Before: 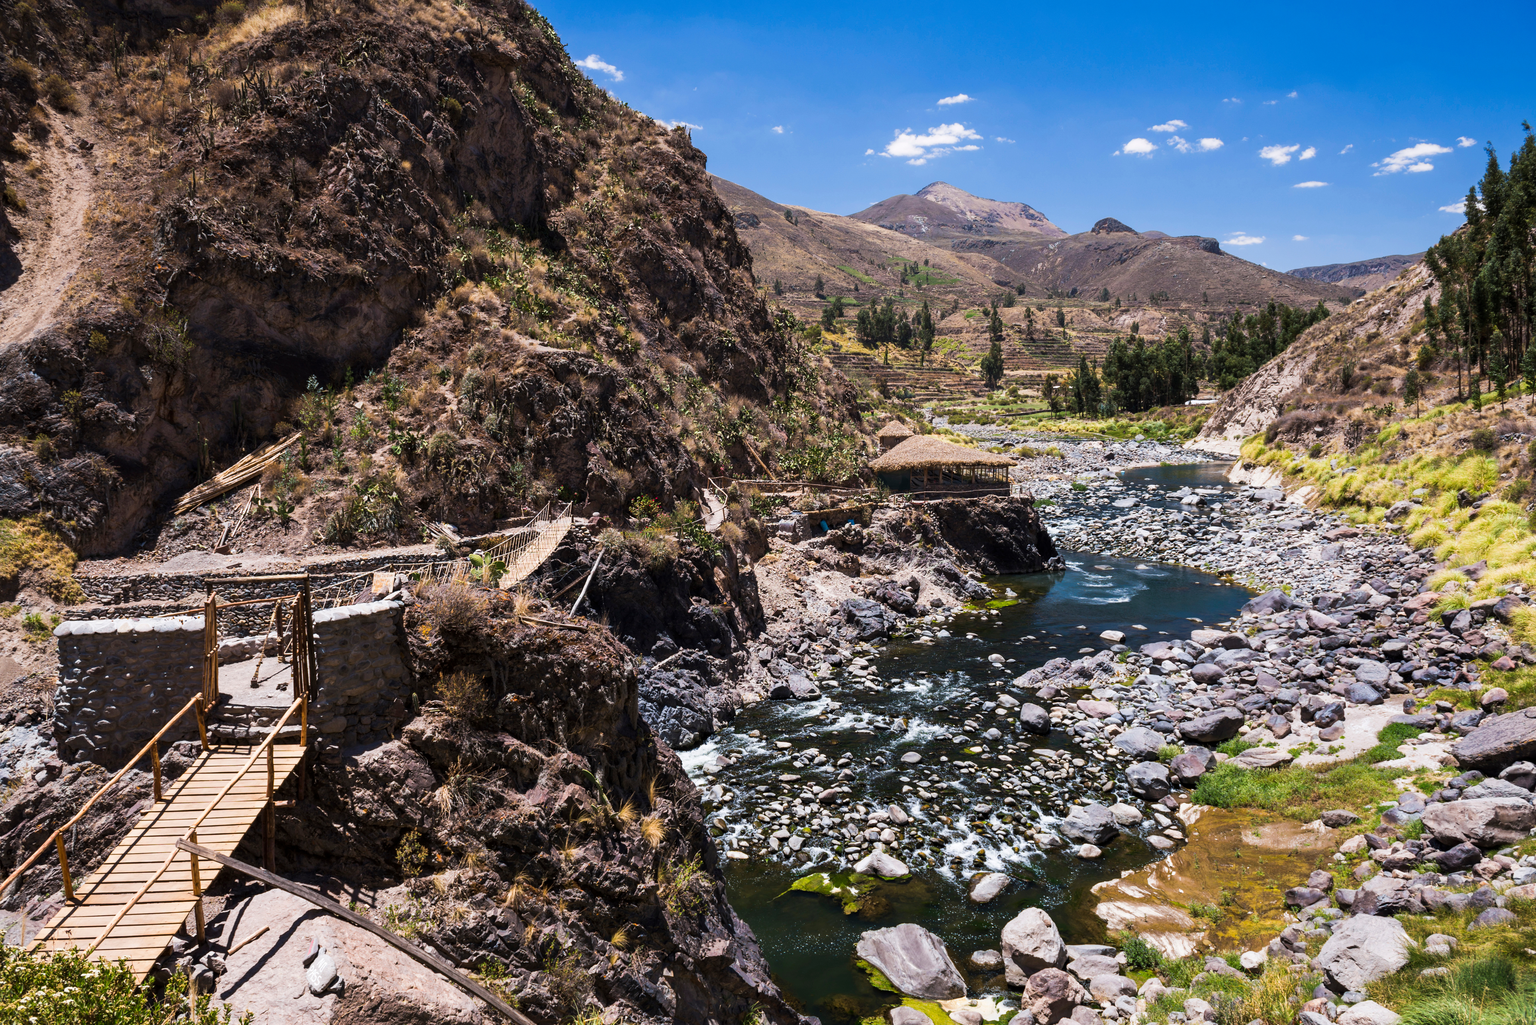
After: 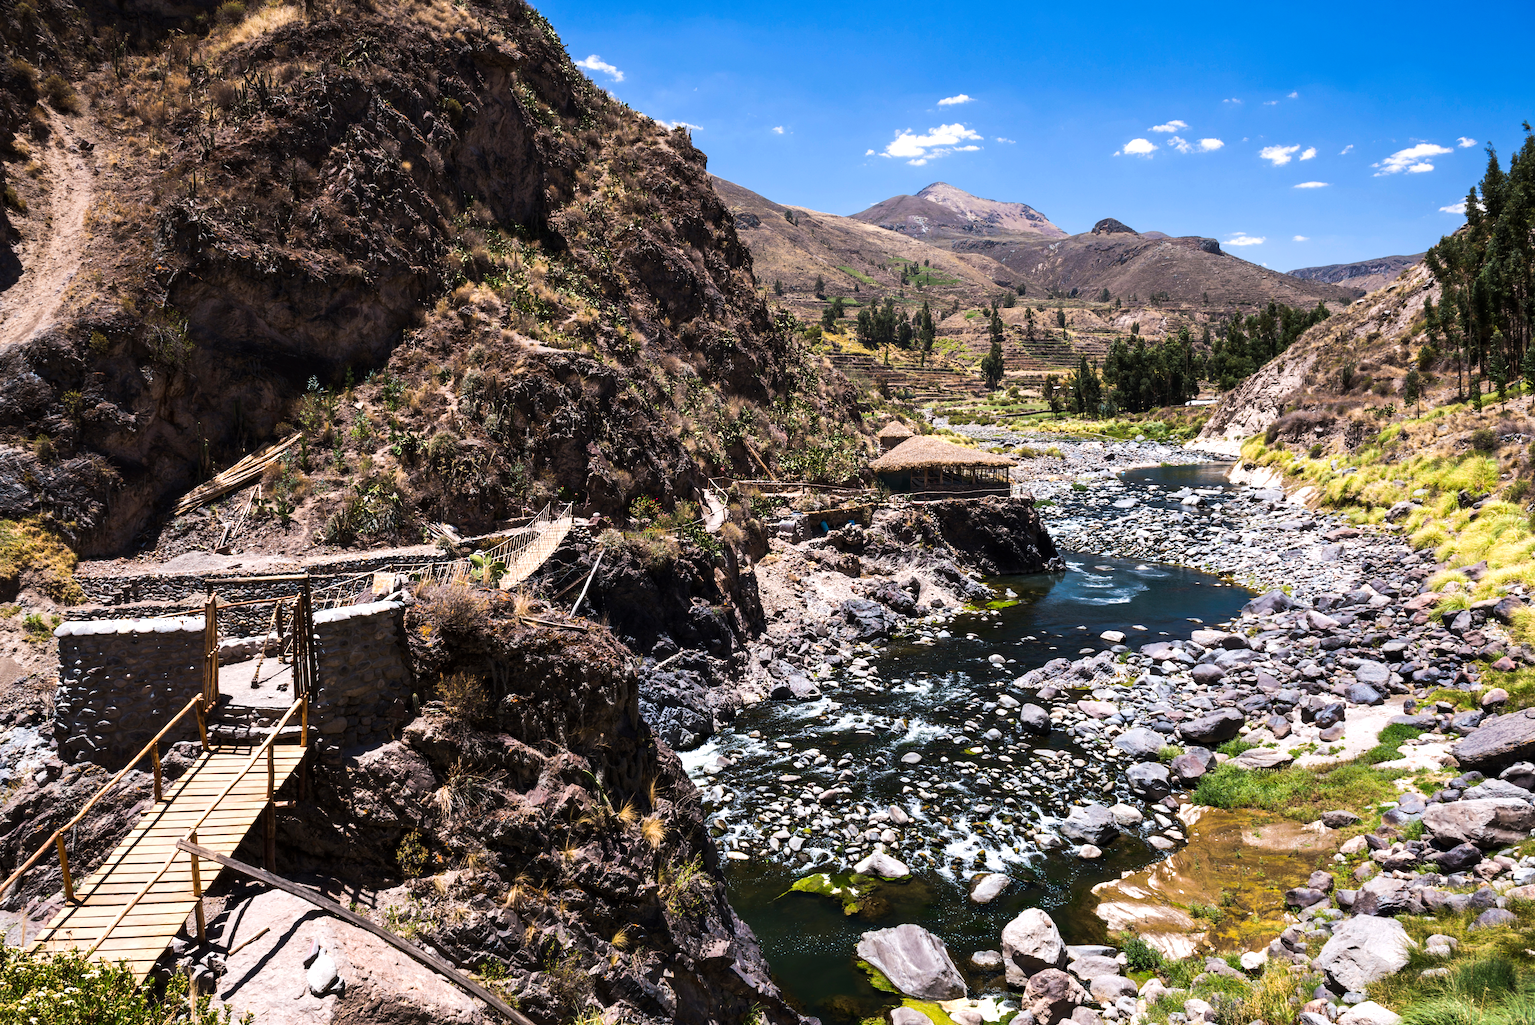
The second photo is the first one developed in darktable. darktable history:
tone equalizer: -8 EV -0.407 EV, -7 EV -0.419 EV, -6 EV -0.339 EV, -5 EV -0.196 EV, -3 EV 0.254 EV, -2 EV 0.338 EV, -1 EV 0.385 EV, +0 EV 0.386 EV, edges refinement/feathering 500, mask exposure compensation -1.57 EV, preserve details no
